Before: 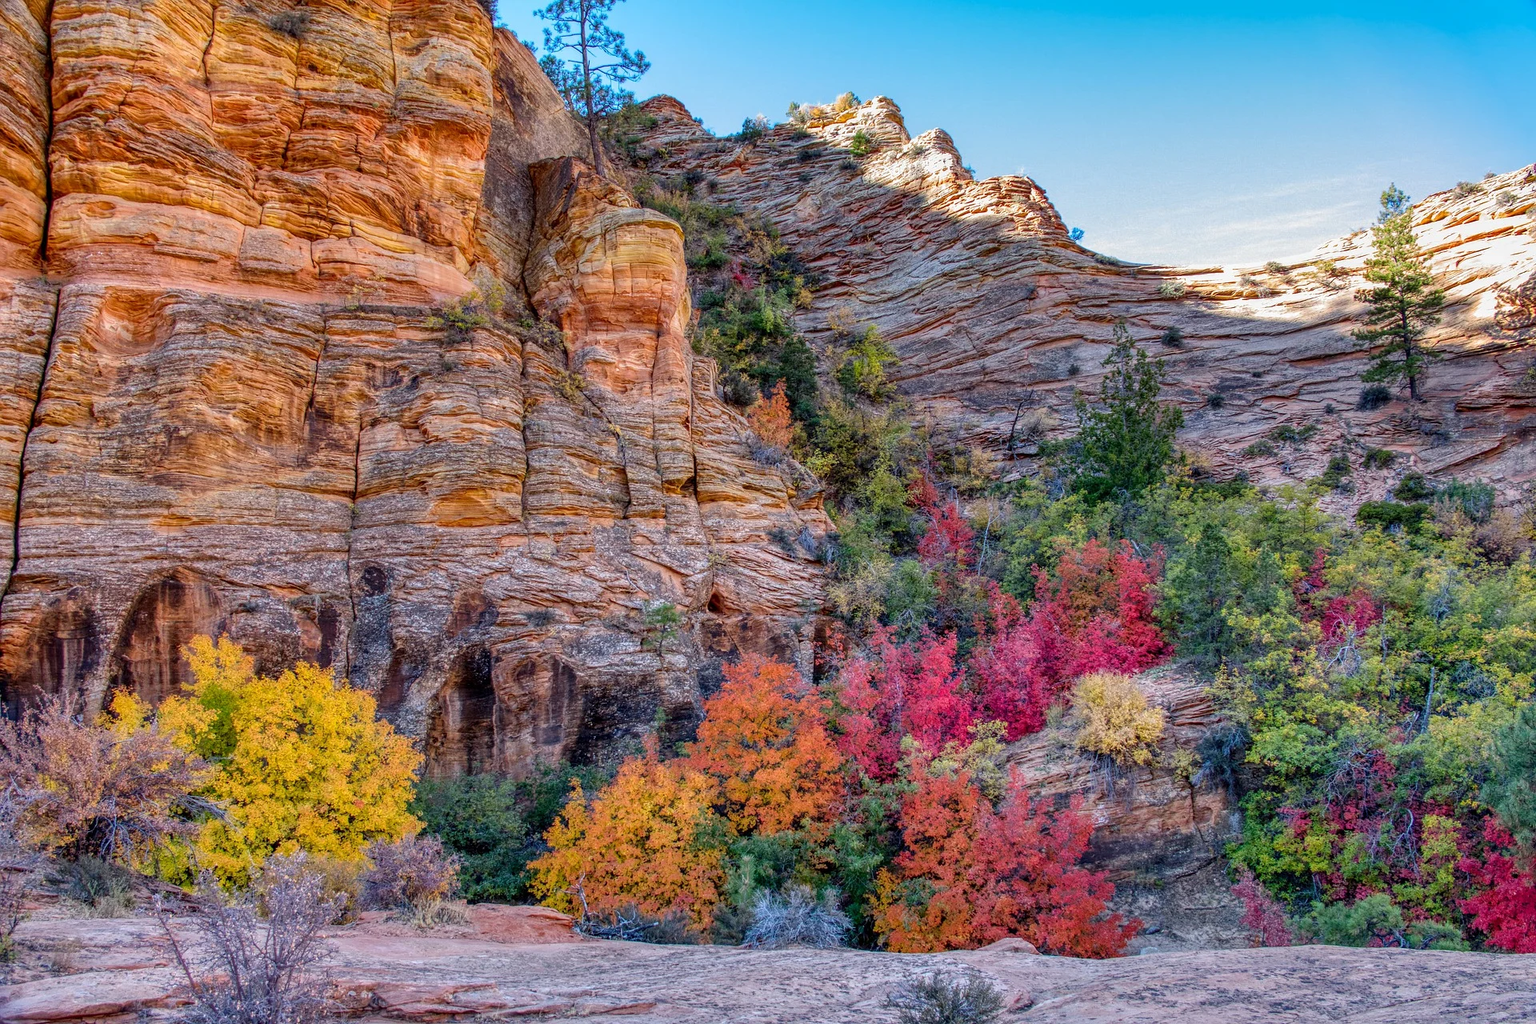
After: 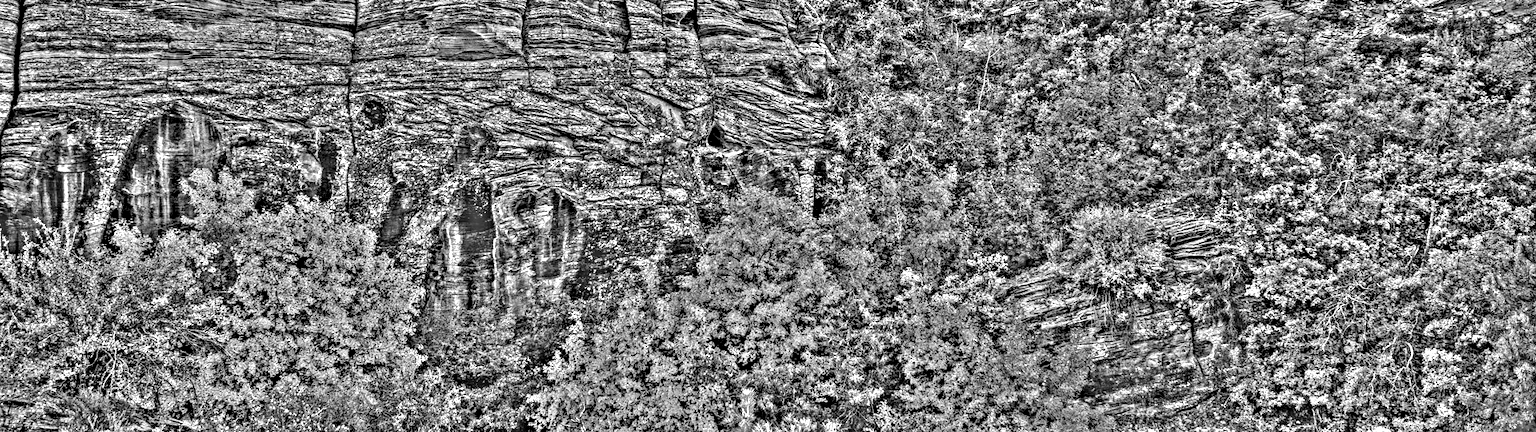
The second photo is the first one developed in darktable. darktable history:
white balance: red 0.967, blue 1.049
local contrast: highlights 65%, shadows 54%, detail 169%, midtone range 0.514
highpass: on, module defaults
crop: top 45.551%, bottom 12.262%
